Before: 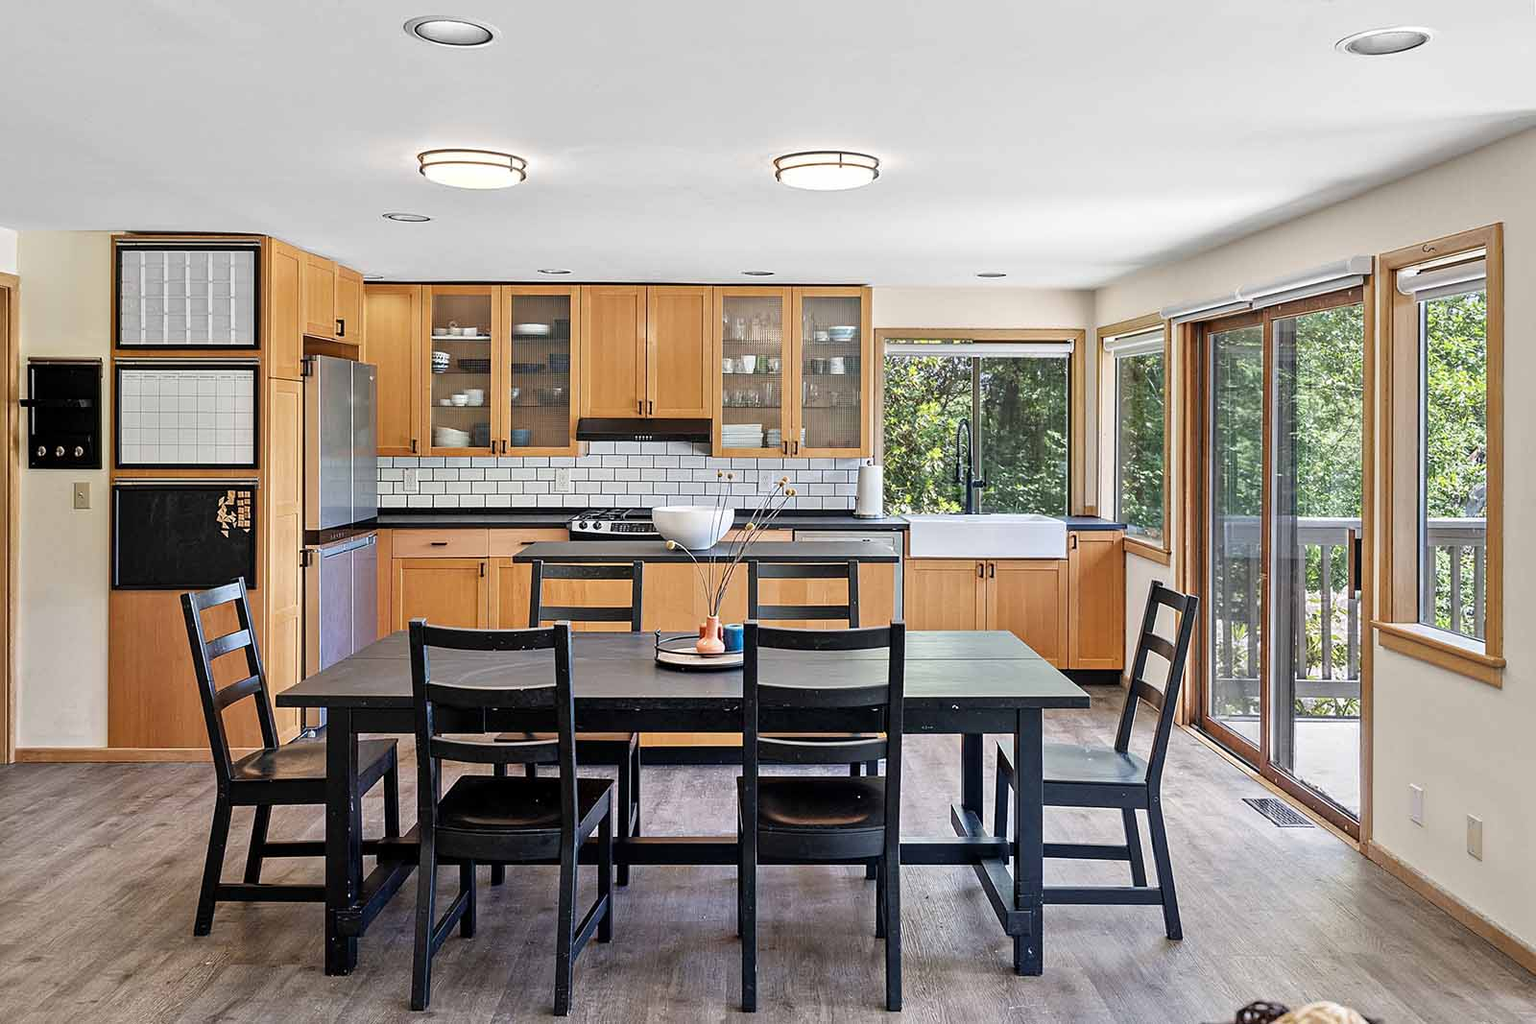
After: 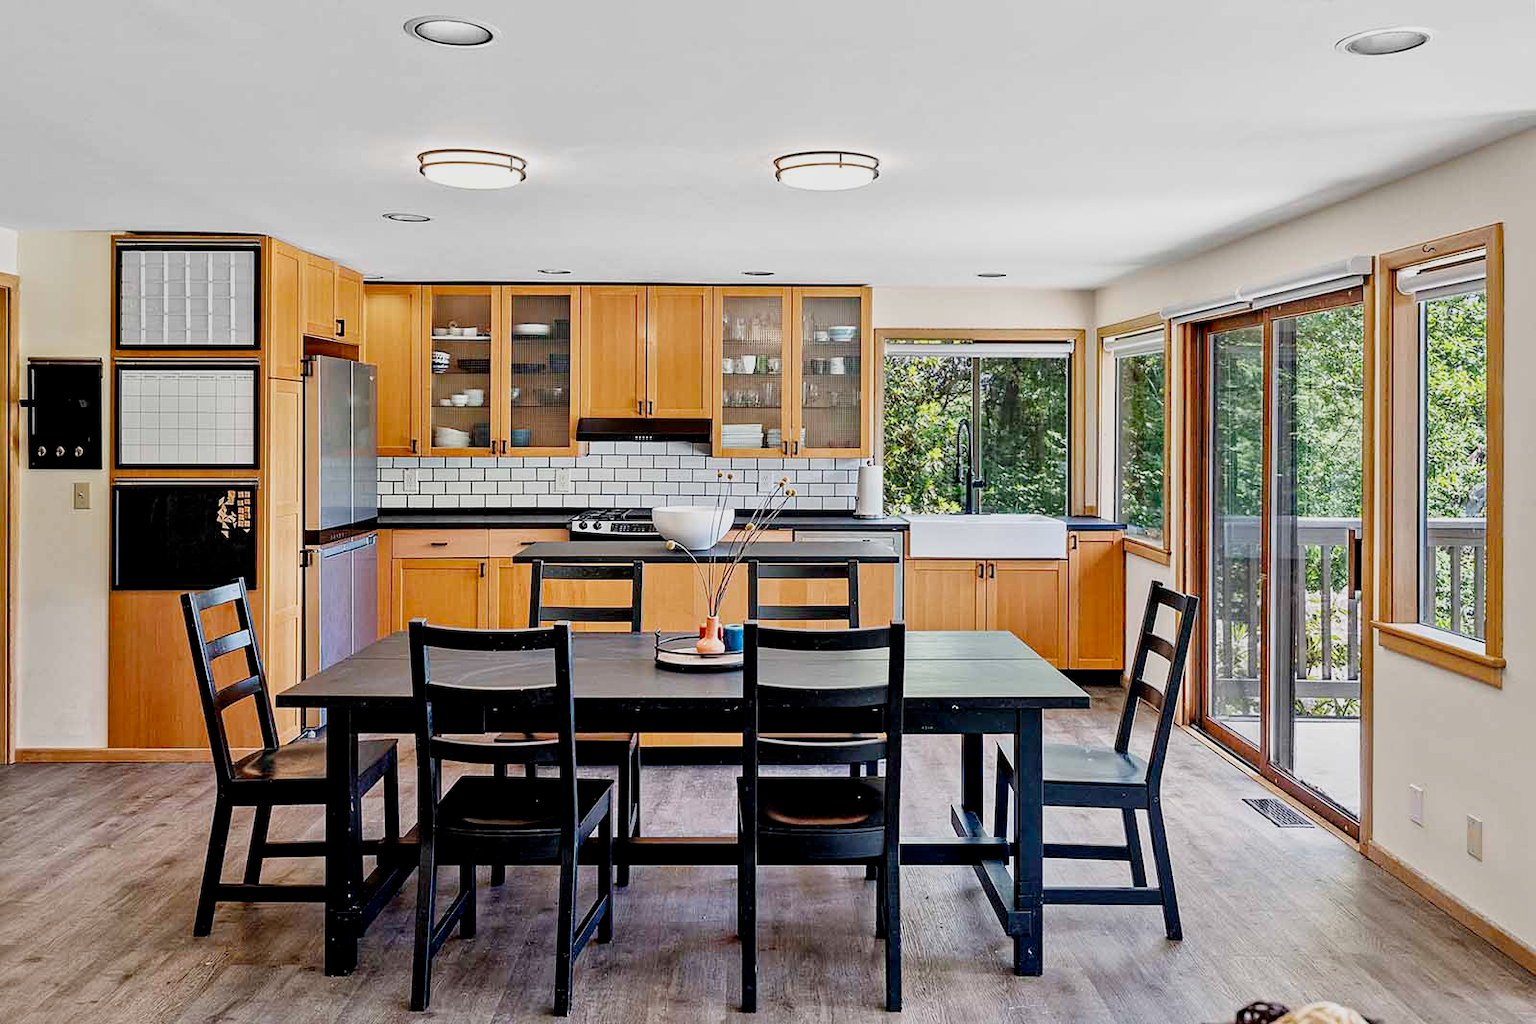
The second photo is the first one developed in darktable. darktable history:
local contrast: mode bilateral grid, contrast 20, coarseness 50, detail 120%, midtone range 0.2
filmic rgb: black relative exposure -7.73 EV, white relative exposure 4.43 EV, threshold 5.98 EV, hardness 3.76, latitude 50.19%, contrast 1.101, preserve chrominance no, color science v4 (2020), contrast in shadows soft, enable highlight reconstruction true
